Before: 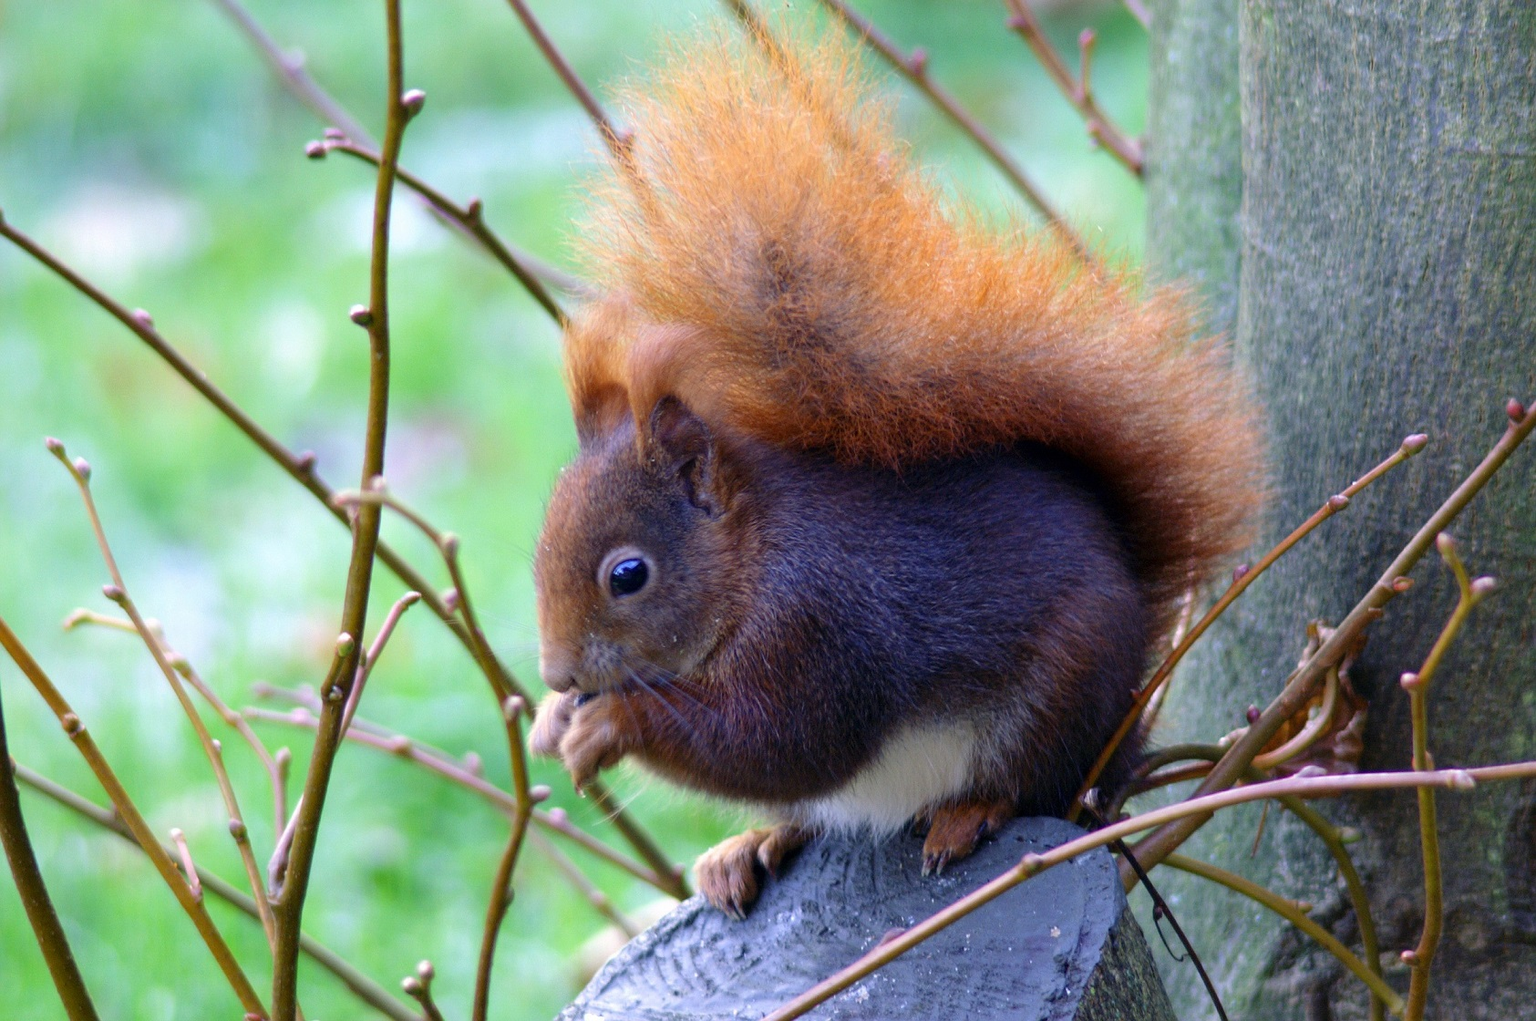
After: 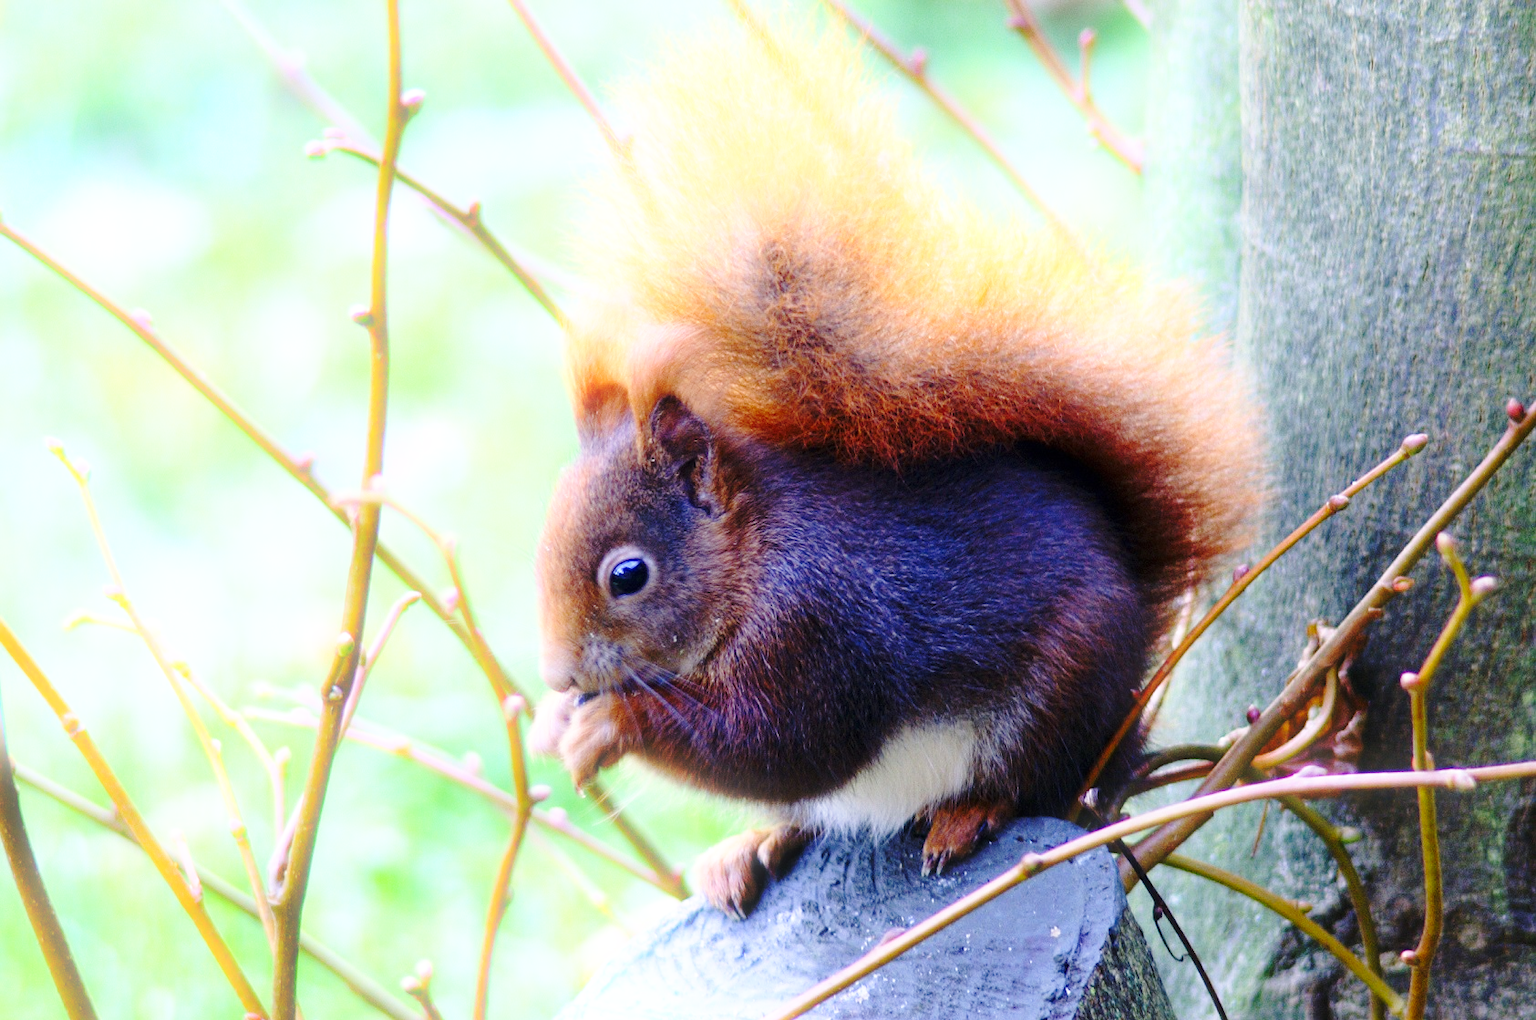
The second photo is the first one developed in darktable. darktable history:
base curve: curves: ch0 [(0, 0) (0.032, 0.037) (0.105, 0.228) (0.435, 0.76) (0.856, 0.983) (1, 1)], preserve colors none
bloom: size 5%, threshold 95%, strength 15%
